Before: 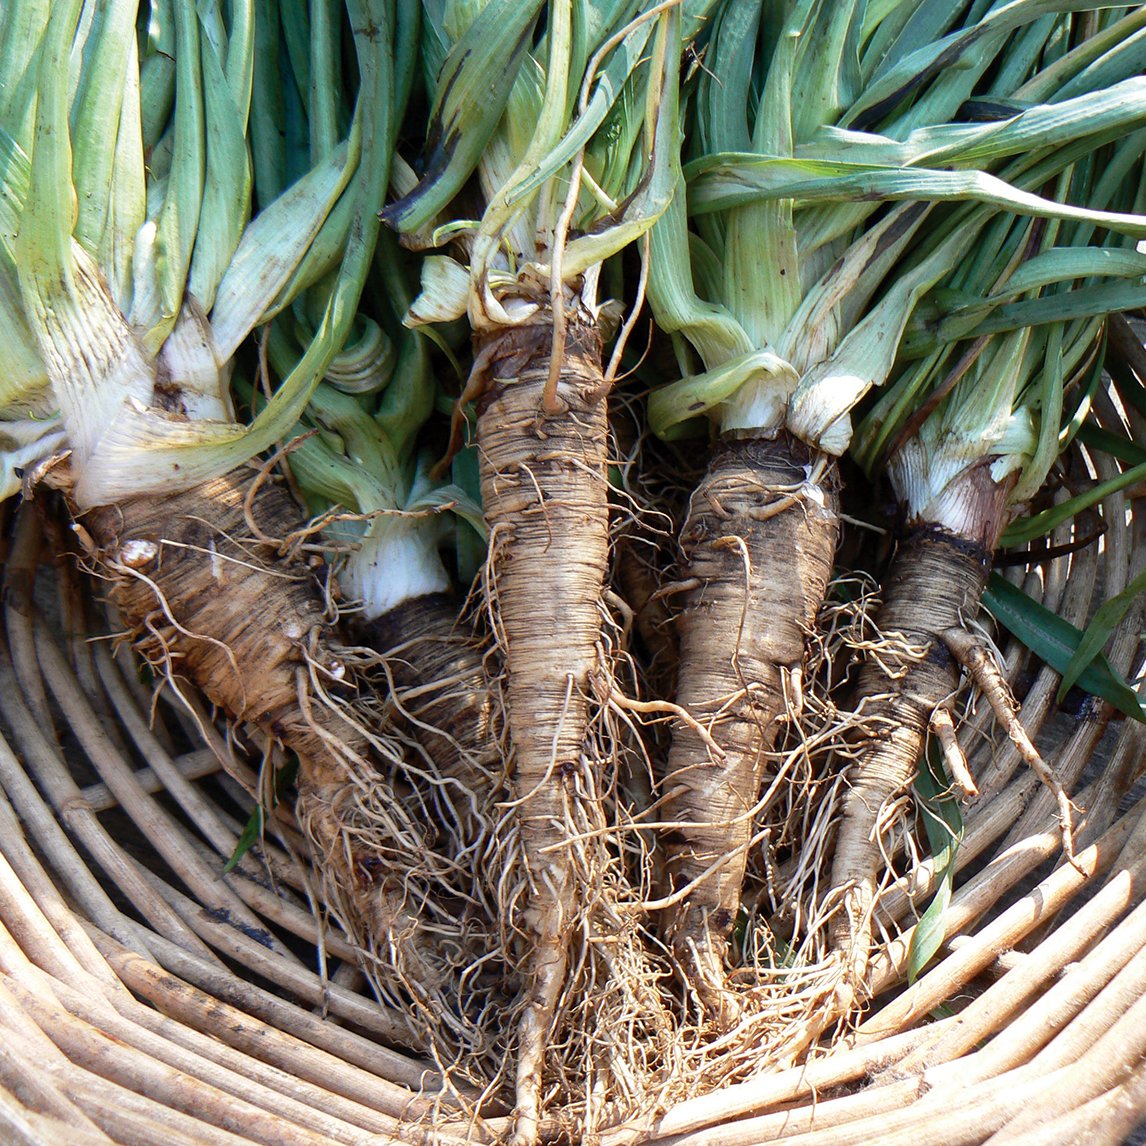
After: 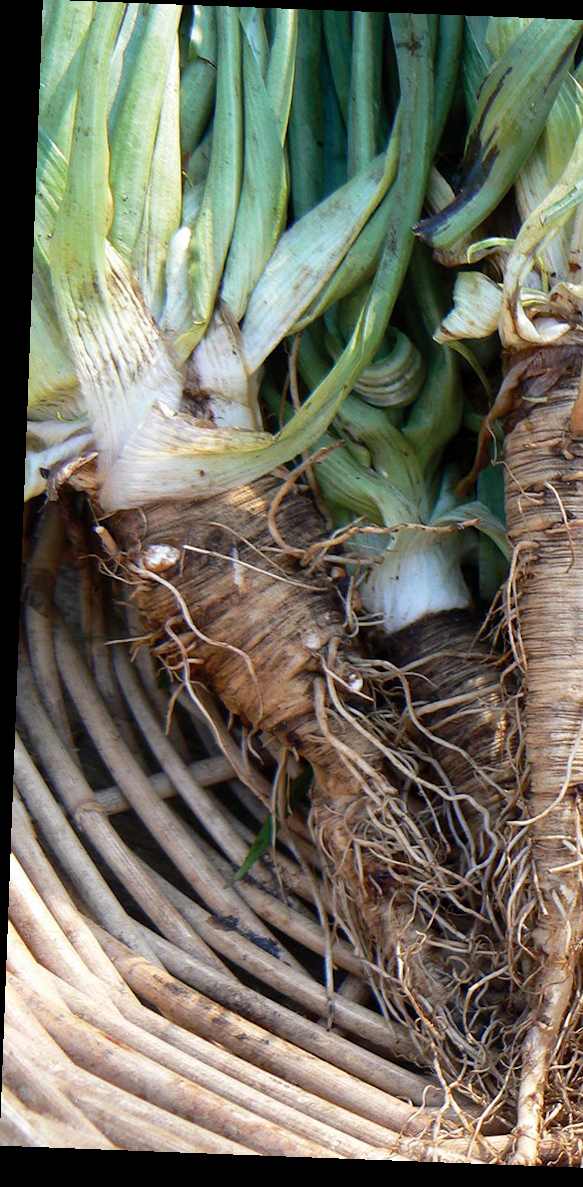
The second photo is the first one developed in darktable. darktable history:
crop and rotate: left 0%, top 0%, right 50.845%
shadows and highlights: shadows 5, soften with gaussian
rotate and perspective: rotation 2.17°, automatic cropping off
